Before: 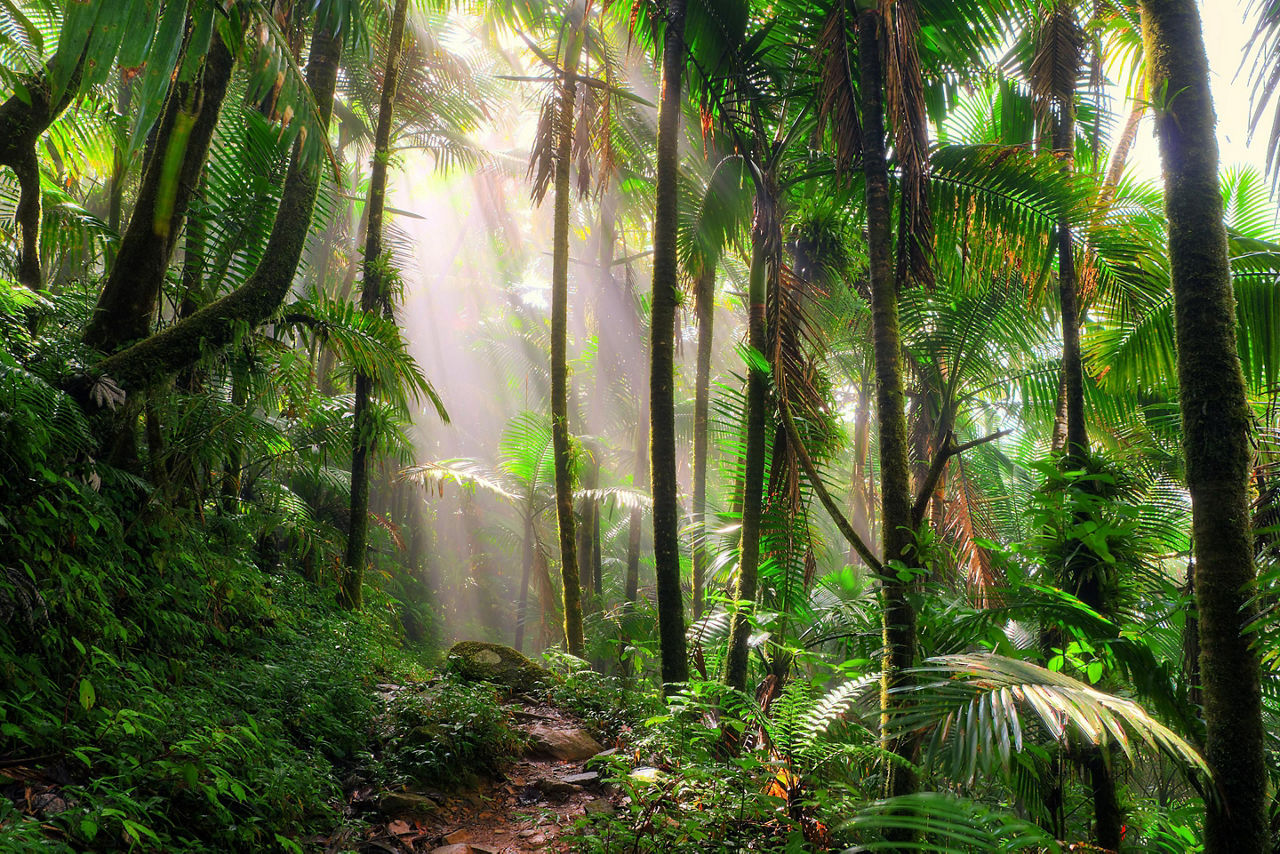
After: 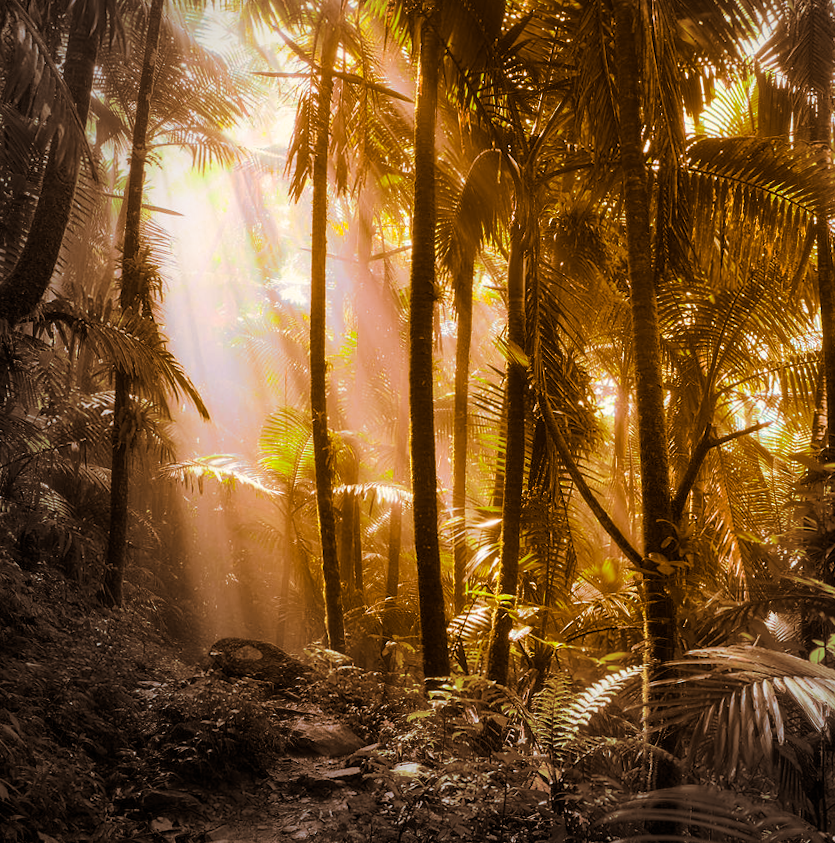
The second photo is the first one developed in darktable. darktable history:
rotate and perspective: rotation -0.45°, automatic cropping original format, crop left 0.008, crop right 0.992, crop top 0.012, crop bottom 0.988
color balance rgb: perceptual saturation grading › global saturation 35%, perceptual saturation grading › highlights -25%, perceptual saturation grading › shadows 25%, global vibrance 10%
split-toning: shadows › hue 26°, shadows › saturation 0.92, highlights › hue 40°, highlights › saturation 0.92, balance -63, compress 0%
crop and rotate: left 18.442%, right 15.508%
vignetting: fall-off start 73.57%, center (0.22, -0.235)
